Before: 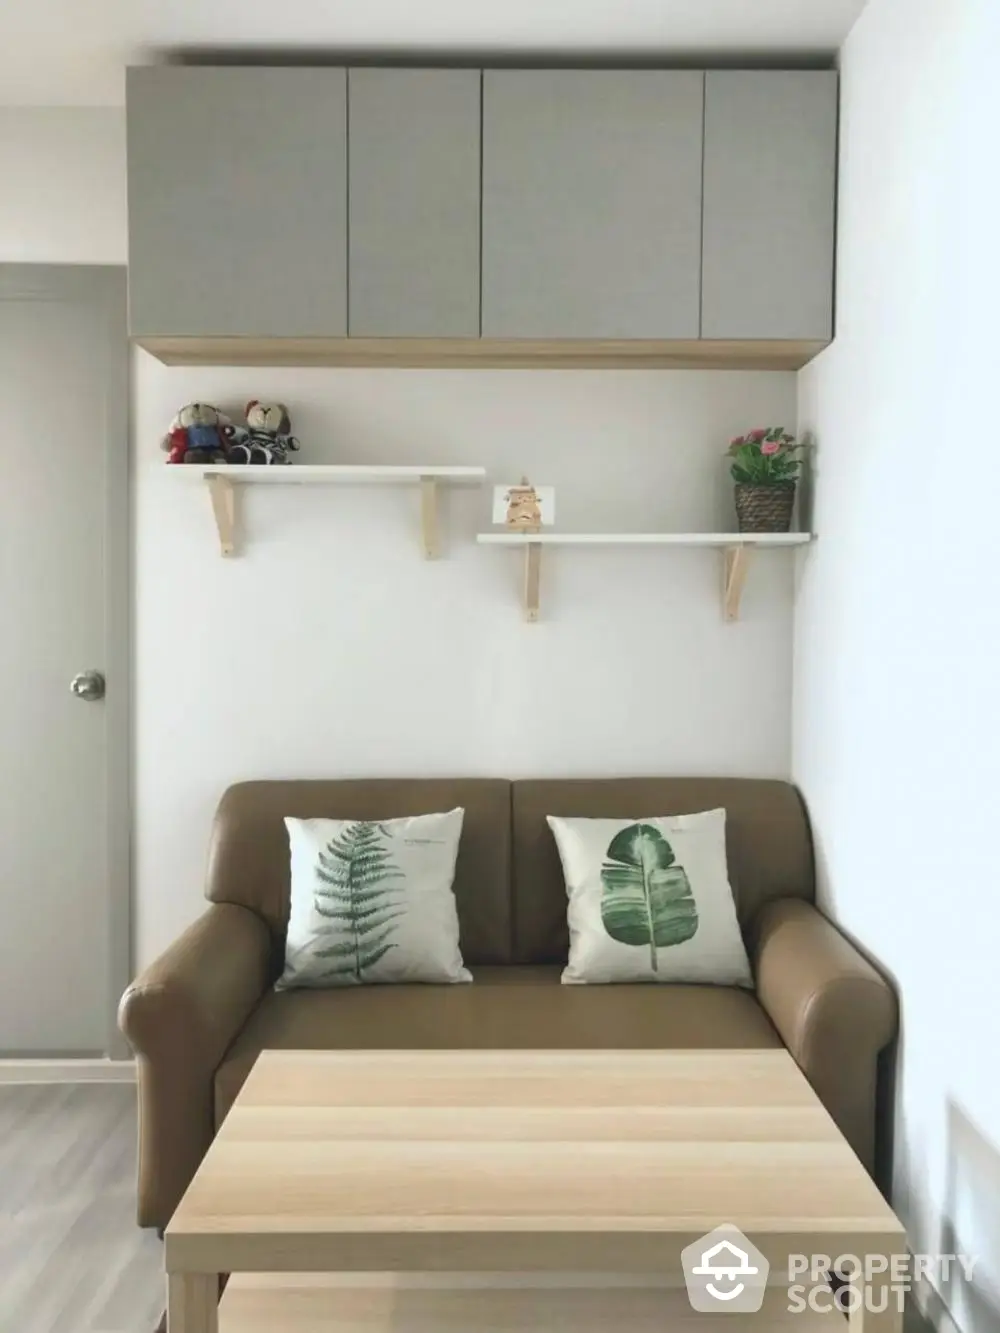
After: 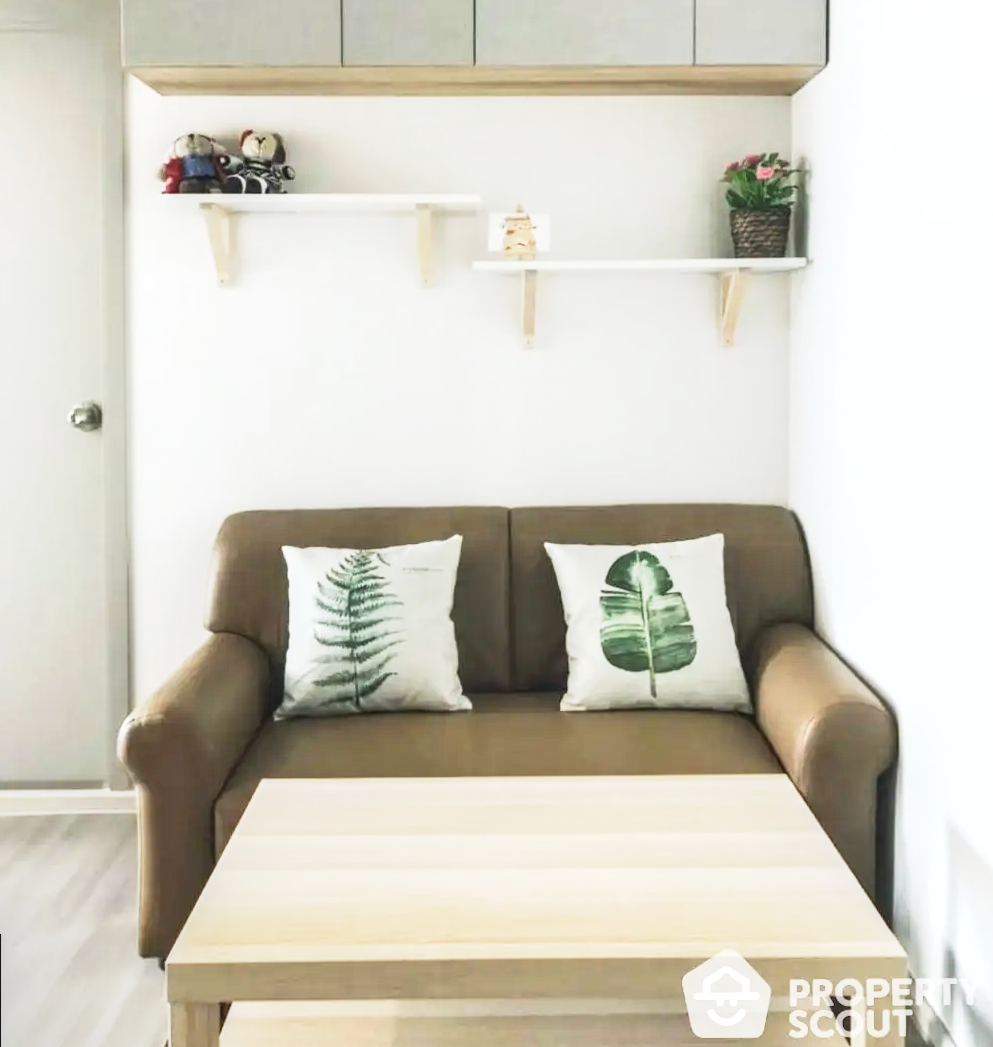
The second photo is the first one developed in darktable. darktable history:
local contrast: on, module defaults
rotate and perspective: rotation -0.45°, automatic cropping original format, crop left 0.008, crop right 0.992, crop top 0.012, crop bottom 0.988
tone equalizer: -8 EV -0.75 EV, -7 EV -0.7 EV, -6 EV -0.6 EV, -5 EV -0.4 EV, -3 EV 0.4 EV, -2 EV 0.6 EV, -1 EV 0.7 EV, +0 EV 0.75 EV, edges refinement/feathering 500, mask exposure compensation -1.57 EV, preserve details no
crop and rotate: top 19.998%
base curve: curves: ch0 [(0, 0) (0.088, 0.125) (0.176, 0.251) (0.354, 0.501) (0.613, 0.749) (1, 0.877)], preserve colors none
contrast brightness saturation: contrast 0.03, brightness 0.06, saturation 0.13
